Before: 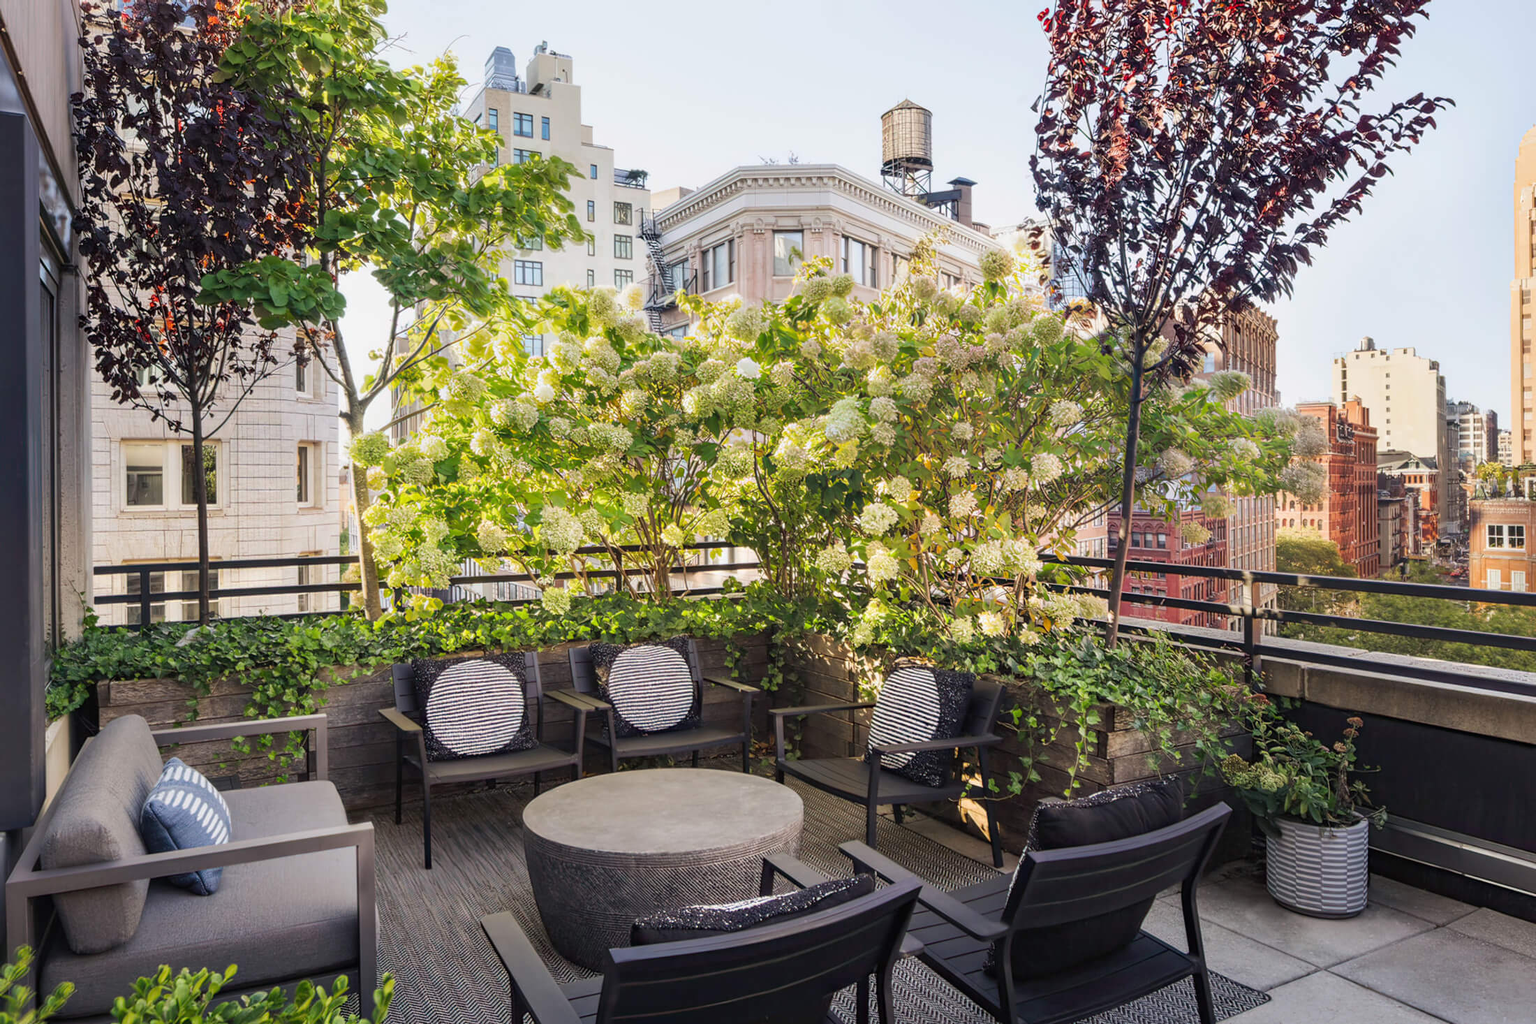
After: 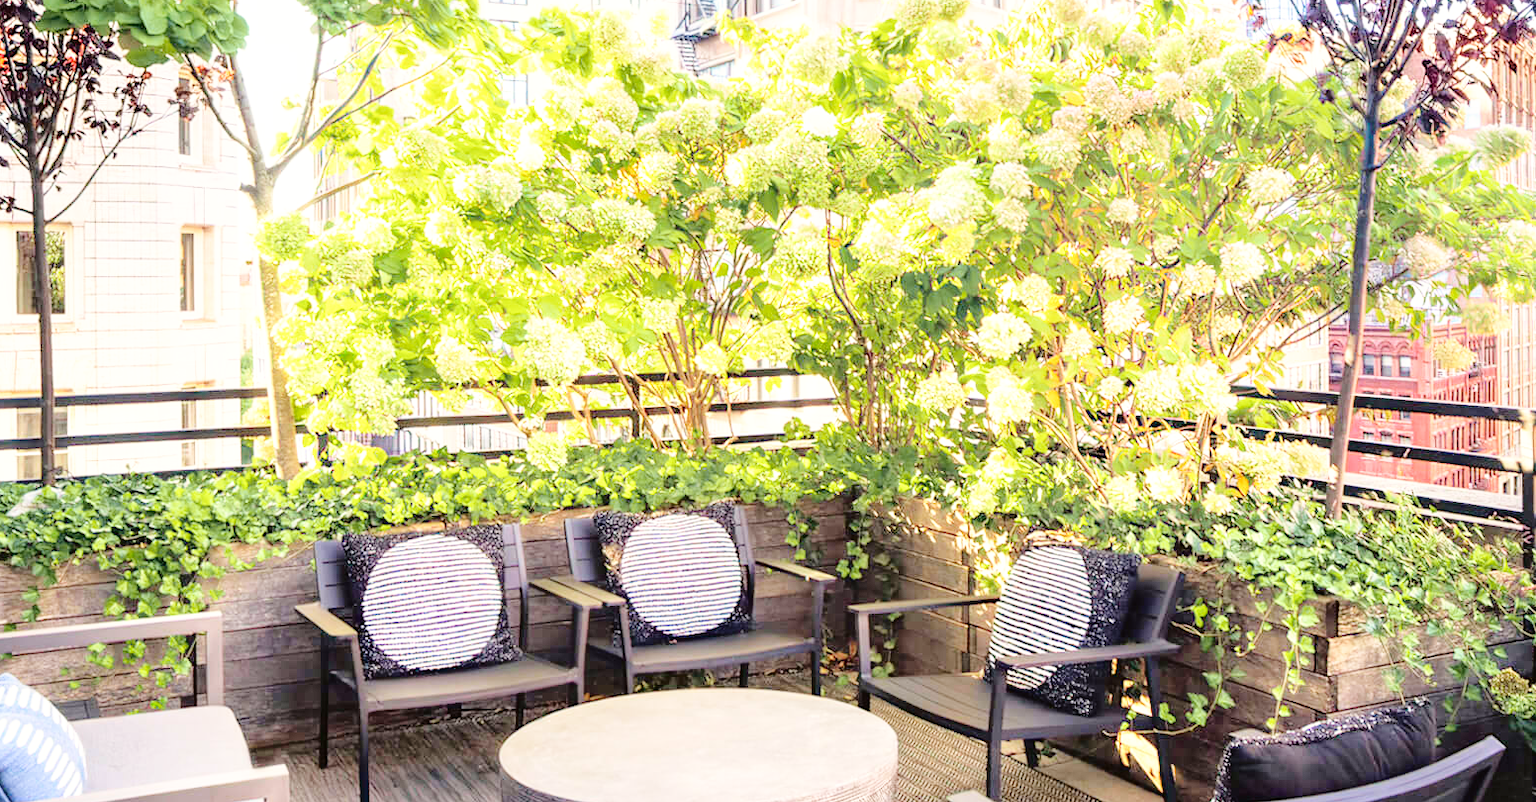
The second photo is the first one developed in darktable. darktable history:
crop: left 11.123%, top 27.61%, right 18.3%, bottom 17.034%
base curve: curves: ch0 [(0, 0) (0.008, 0.007) (0.022, 0.029) (0.048, 0.089) (0.092, 0.197) (0.191, 0.399) (0.275, 0.534) (0.357, 0.65) (0.477, 0.78) (0.542, 0.833) (0.799, 0.973) (1, 1)], preserve colors none
tone curve: curves: ch0 [(0, 0.01) (0.052, 0.045) (0.136, 0.133) (0.275, 0.35) (0.43, 0.54) (0.676, 0.751) (0.89, 0.919) (1, 1)]; ch1 [(0, 0) (0.094, 0.081) (0.285, 0.299) (0.385, 0.403) (0.447, 0.429) (0.495, 0.496) (0.544, 0.552) (0.589, 0.612) (0.722, 0.728) (1, 1)]; ch2 [(0, 0) (0.257, 0.217) (0.43, 0.421) (0.498, 0.507) (0.531, 0.544) (0.56, 0.579) (0.625, 0.642) (1, 1)], color space Lab, independent channels, preserve colors none
exposure: exposure 0.64 EV, compensate highlight preservation false
